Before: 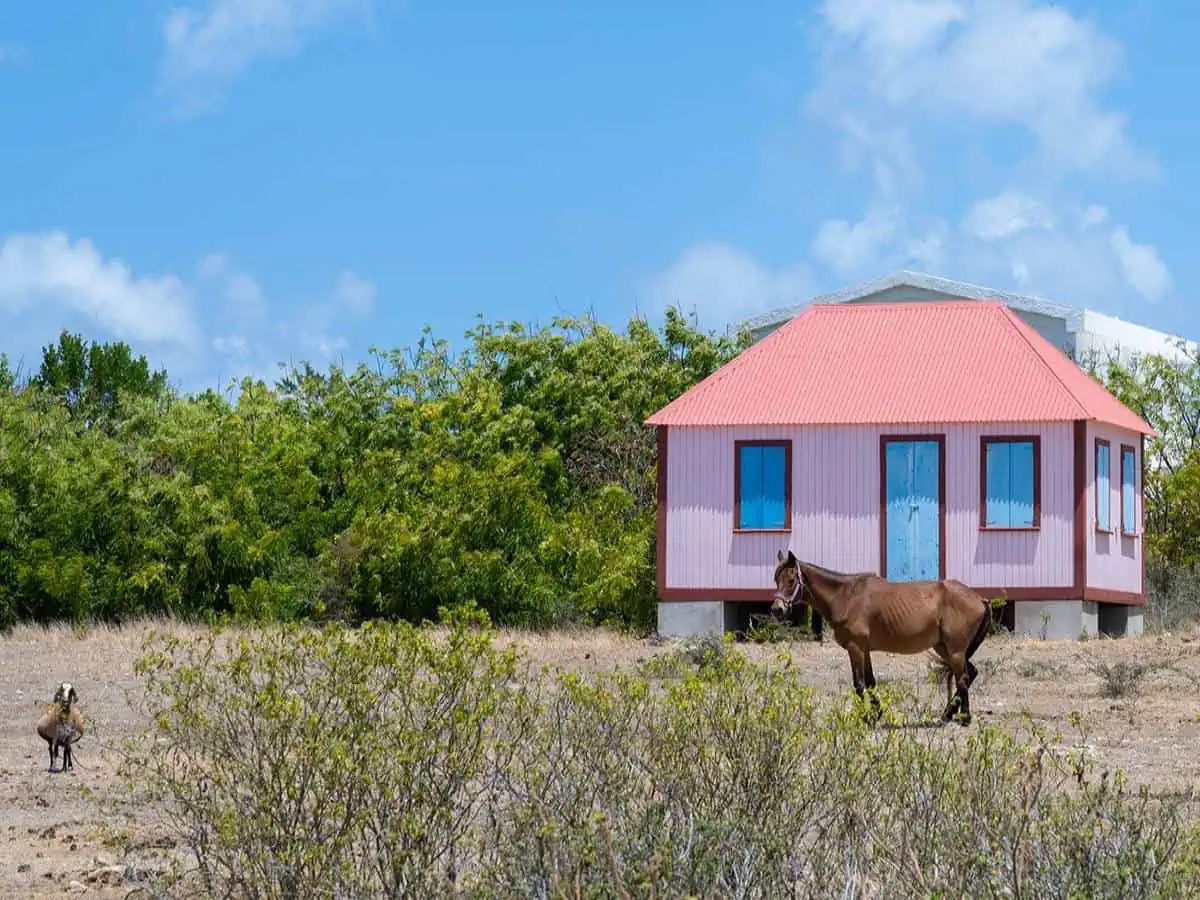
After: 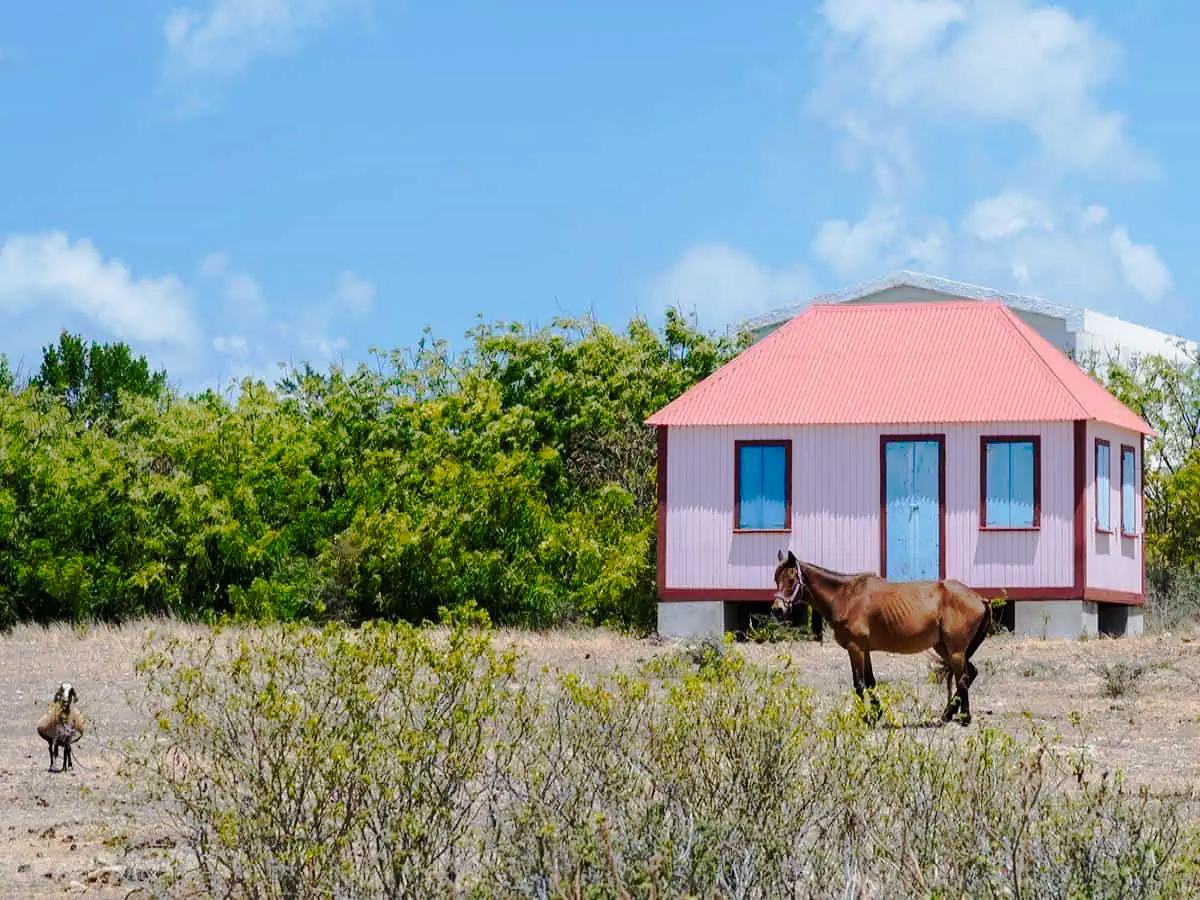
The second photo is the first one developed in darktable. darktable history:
tone curve: curves: ch0 [(0, 0) (0.104, 0.061) (0.239, 0.201) (0.327, 0.317) (0.401, 0.443) (0.489, 0.566) (0.65, 0.68) (0.832, 0.858) (1, 0.977)]; ch1 [(0, 0) (0.161, 0.092) (0.35, 0.33) (0.379, 0.401) (0.447, 0.476) (0.495, 0.499) (0.515, 0.518) (0.534, 0.557) (0.602, 0.625) (0.712, 0.706) (1, 1)]; ch2 [(0, 0) (0.359, 0.372) (0.437, 0.437) (0.502, 0.501) (0.55, 0.534) (0.592, 0.601) (0.647, 0.64) (1, 1)], preserve colors none
